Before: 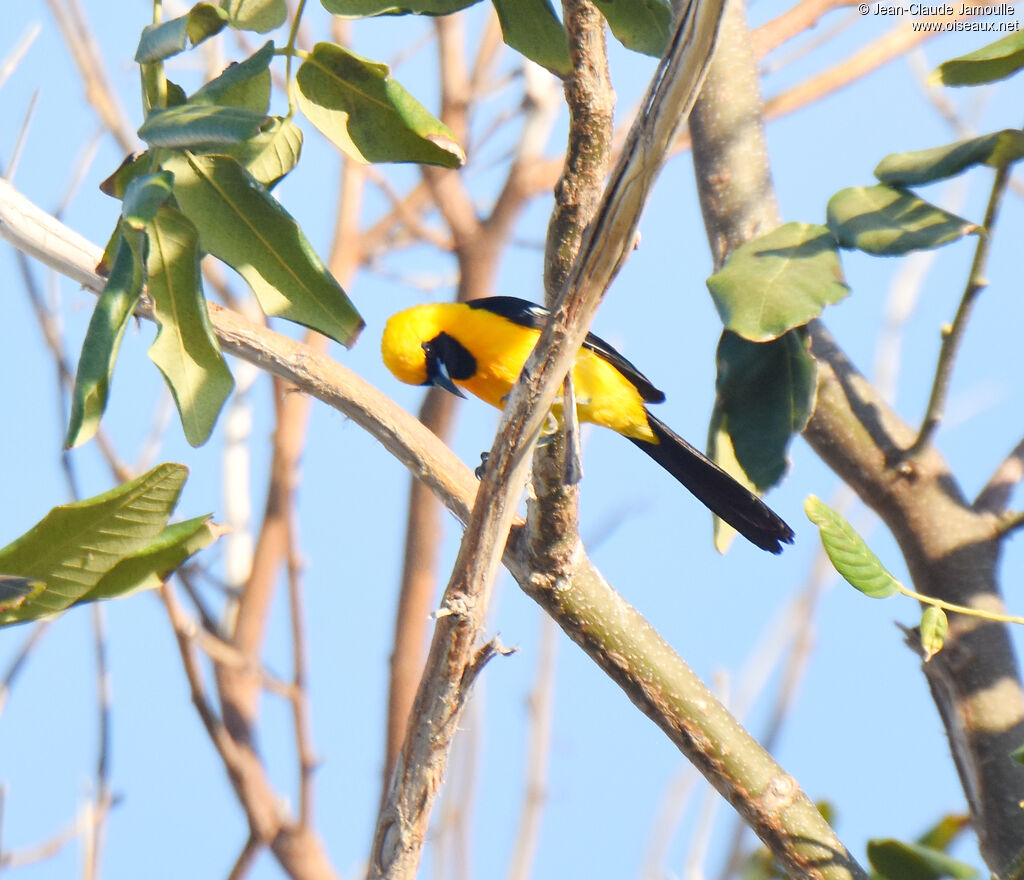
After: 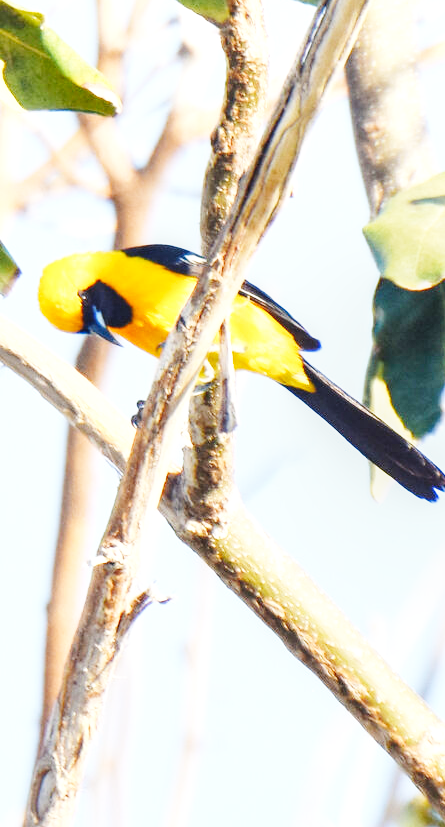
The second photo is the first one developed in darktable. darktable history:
base curve: curves: ch0 [(0, 0.003) (0.001, 0.002) (0.006, 0.004) (0.02, 0.022) (0.048, 0.086) (0.094, 0.234) (0.162, 0.431) (0.258, 0.629) (0.385, 0.8) (0.548, 0.918) (0.751, 0.988) (1, 1)], preserve colors none
local contrast: on, module defaults
crop: left 33.665%, top 5.963%, right 22.831%
